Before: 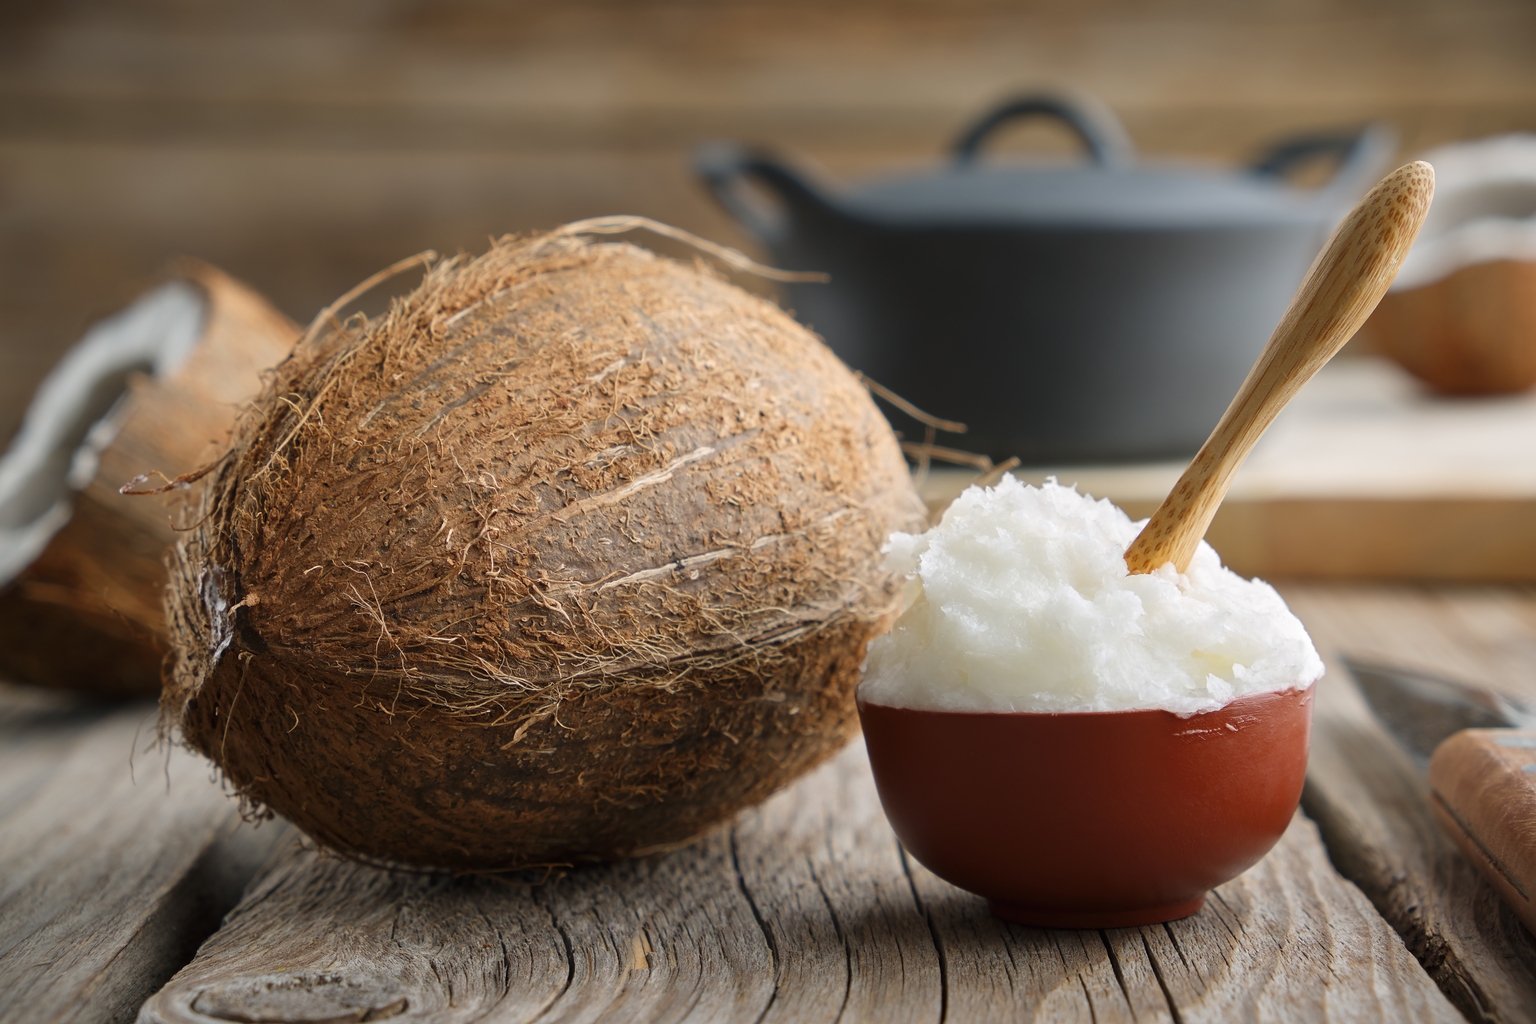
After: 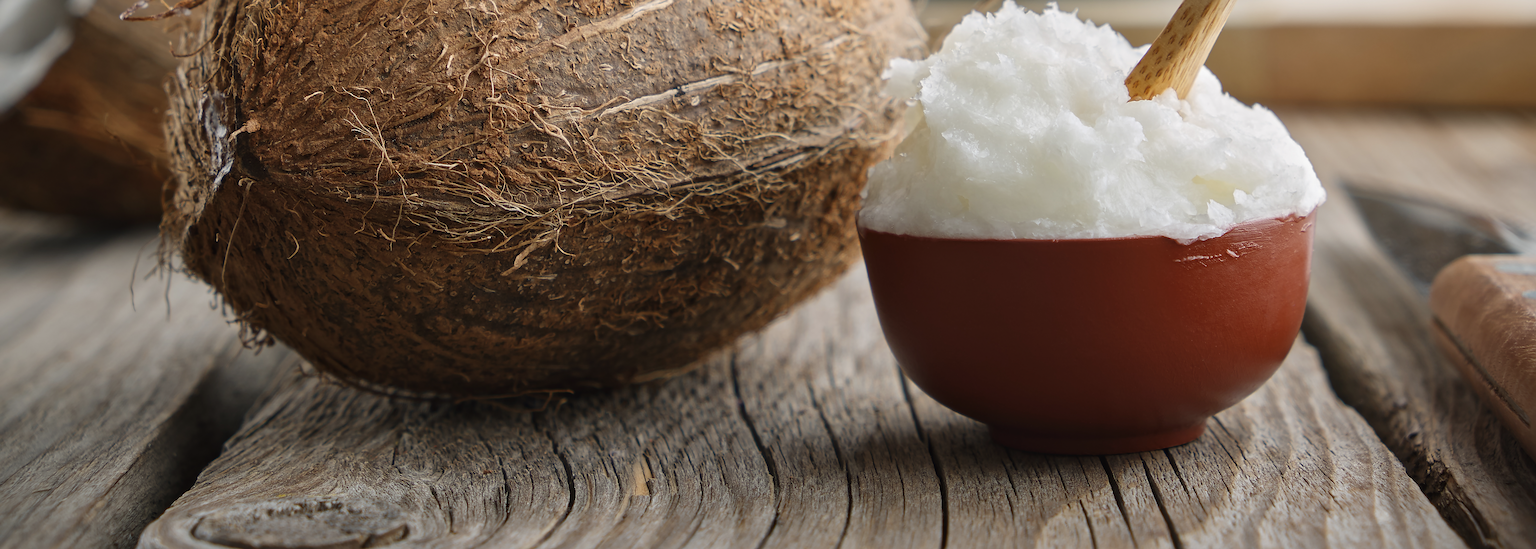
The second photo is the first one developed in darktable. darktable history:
local contrast: mode bilateral grid, contrast 20, coarseness 50, detail 120%, midtone range 0.2
sharpen: on, module defaults
contrast brightness saturation: contrast -0.074, brightness -0.044, saturation -0.106
crop and rotate: top 46.326%, right 0.039%
